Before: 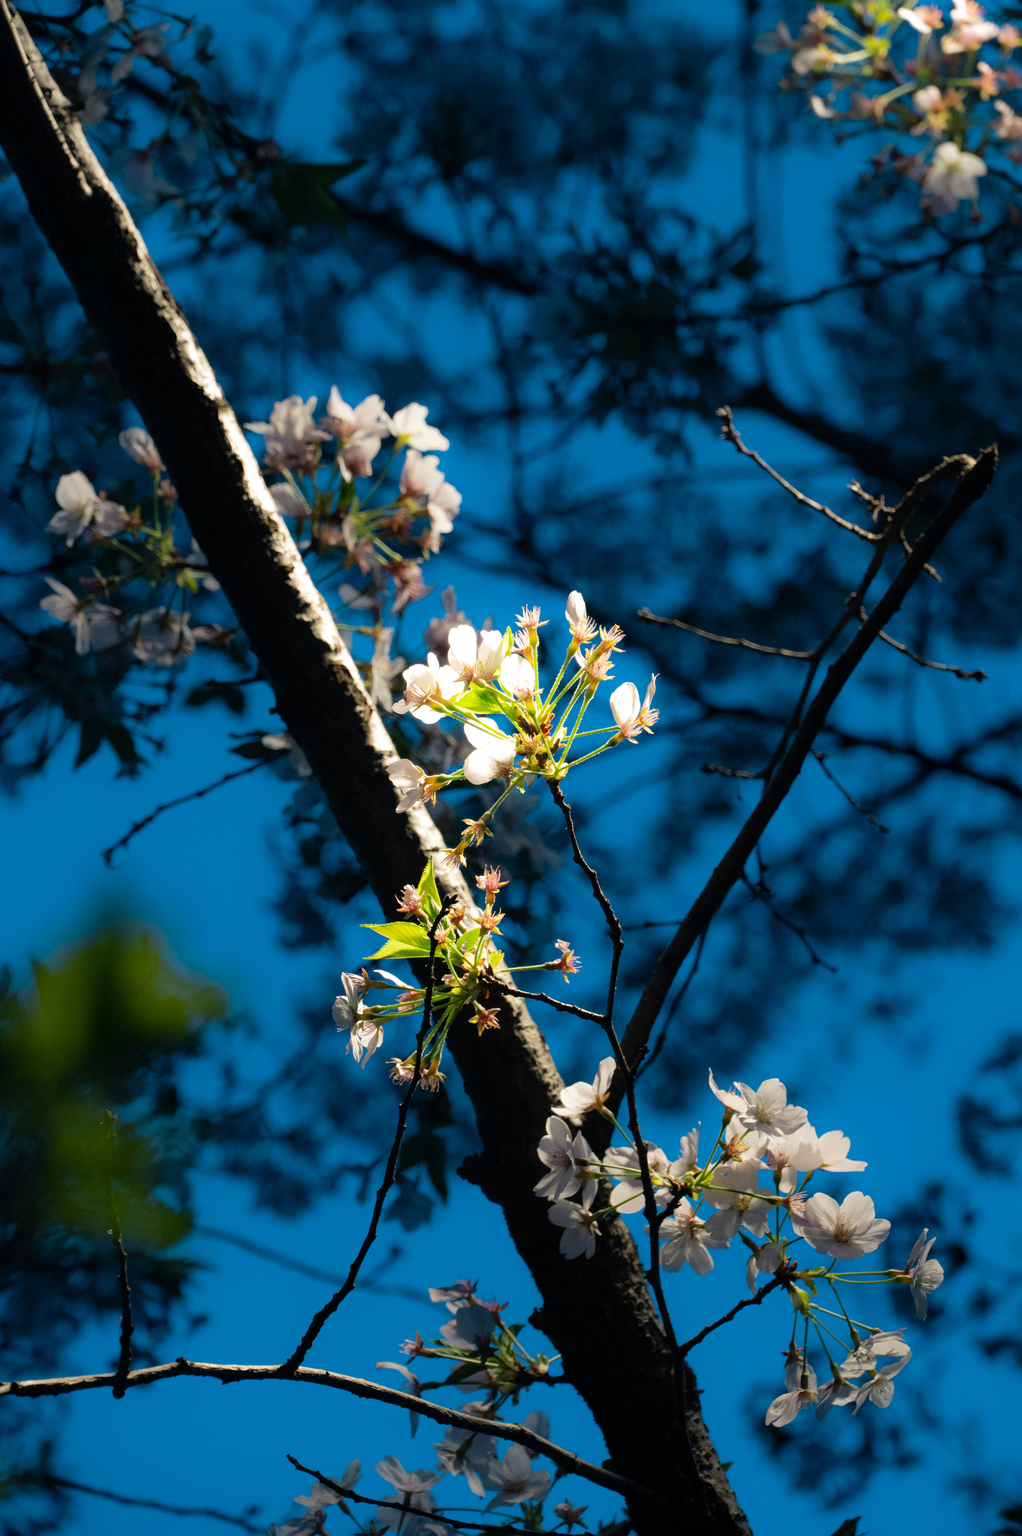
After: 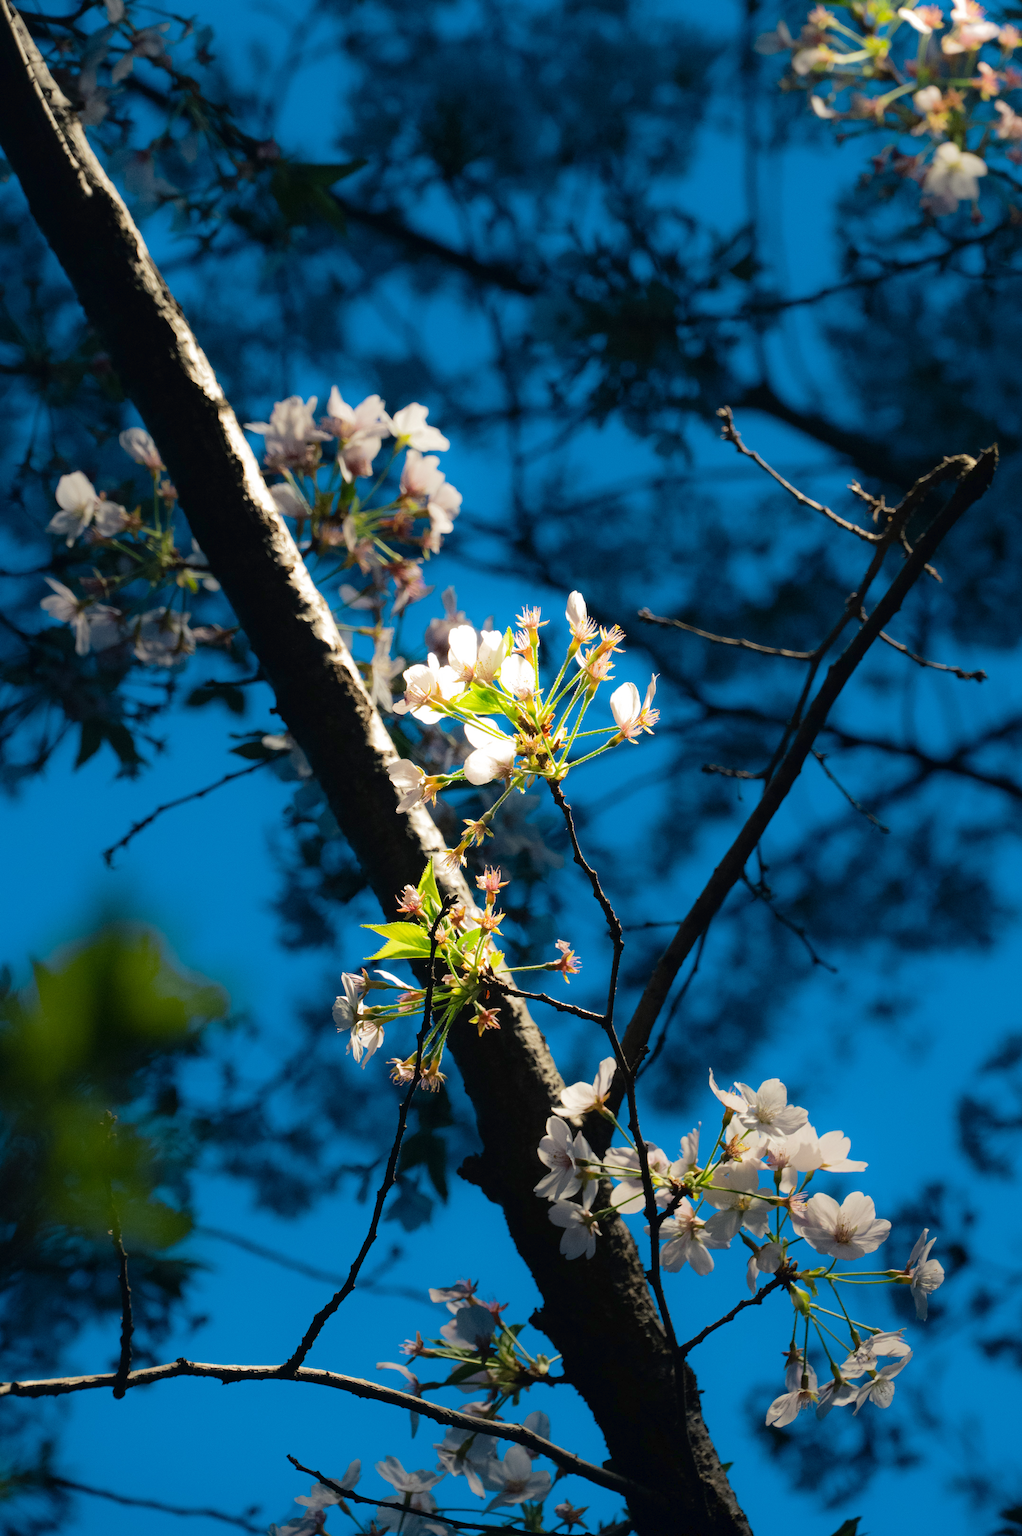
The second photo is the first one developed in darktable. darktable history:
tone curve: curves: ch0 [(0, 0) (0.003, 0.018) (0.011, 0.024) (0.025, 0.038) (0.044, 0.067) (0.069, 0.098) (0.1, 0.13) (0.136, 0.165) (0.177, 0.205) (0.224, 0.249) (0.277, 0.304) (0.335, 0.365) (0.399, 0.432) (0.468, 0.505) (0.543, 0.579) (0.623, 0.652) (0.709, 0.725) (0.801, 0.802) (0.898, 0.876) (1, 1)]
